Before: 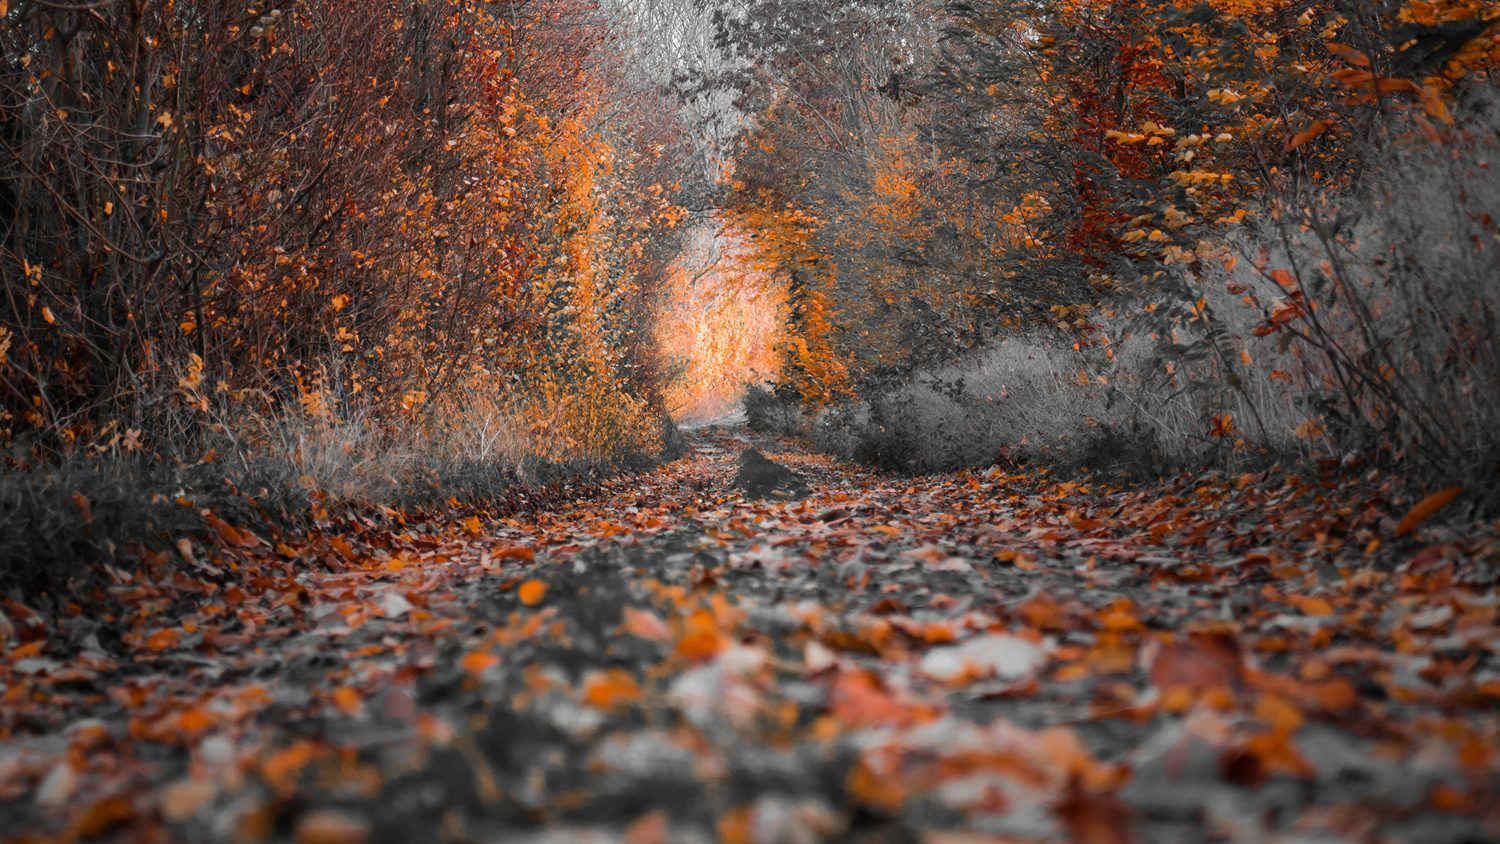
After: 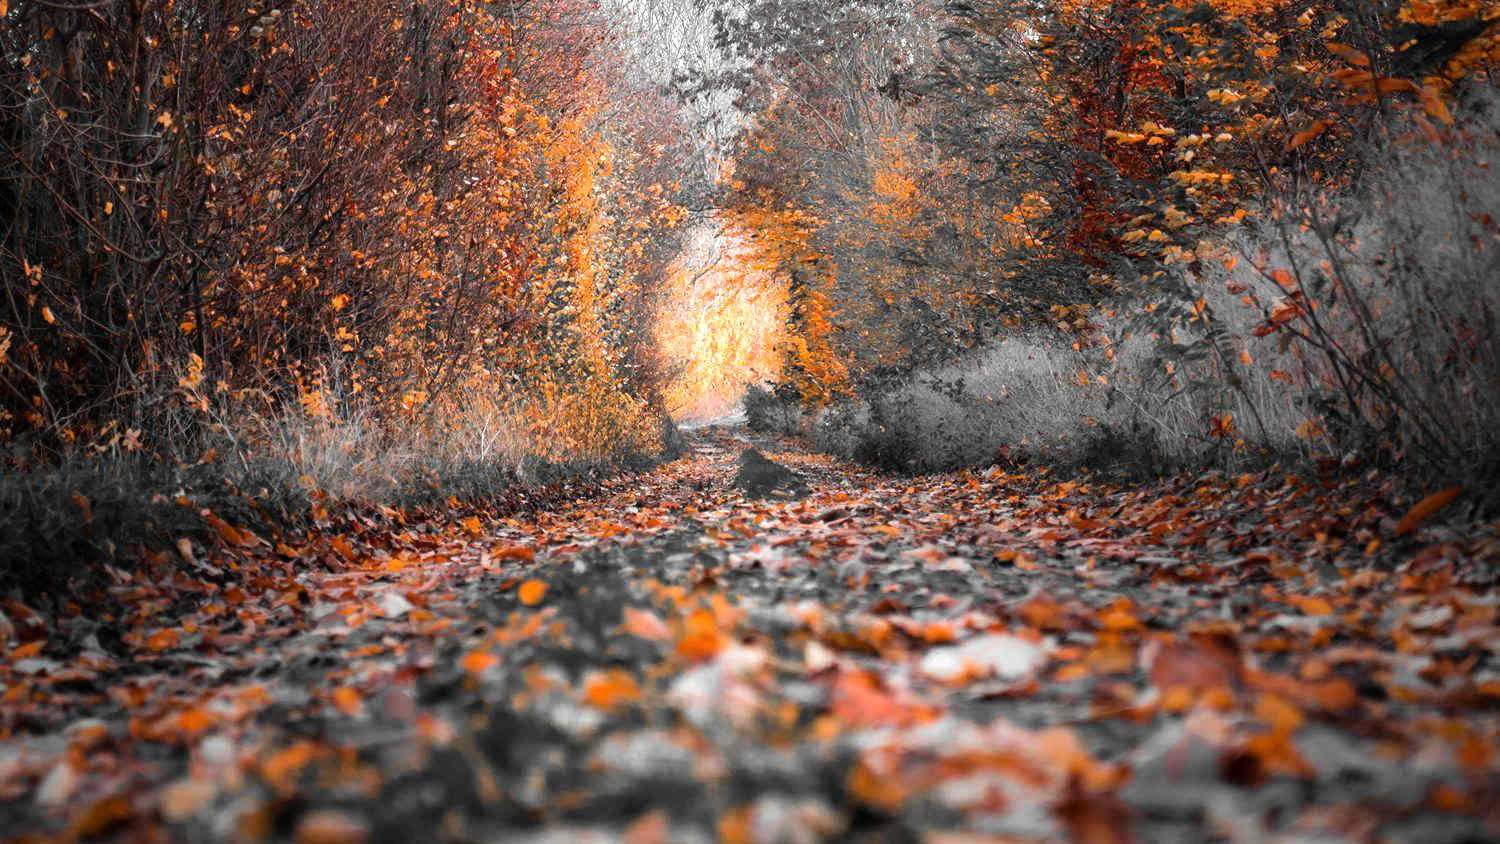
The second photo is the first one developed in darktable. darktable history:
tone equalizer: -8 EV -0.731 EV, -7 EV -0.675 EV, -6 EV -0.577 EV, -5 EV -0.409 EV, -3 EV 0.395 EV, -2 EV 0.6 EV, -1 EV 0.69 EV, +0 EV 0.741 EV
